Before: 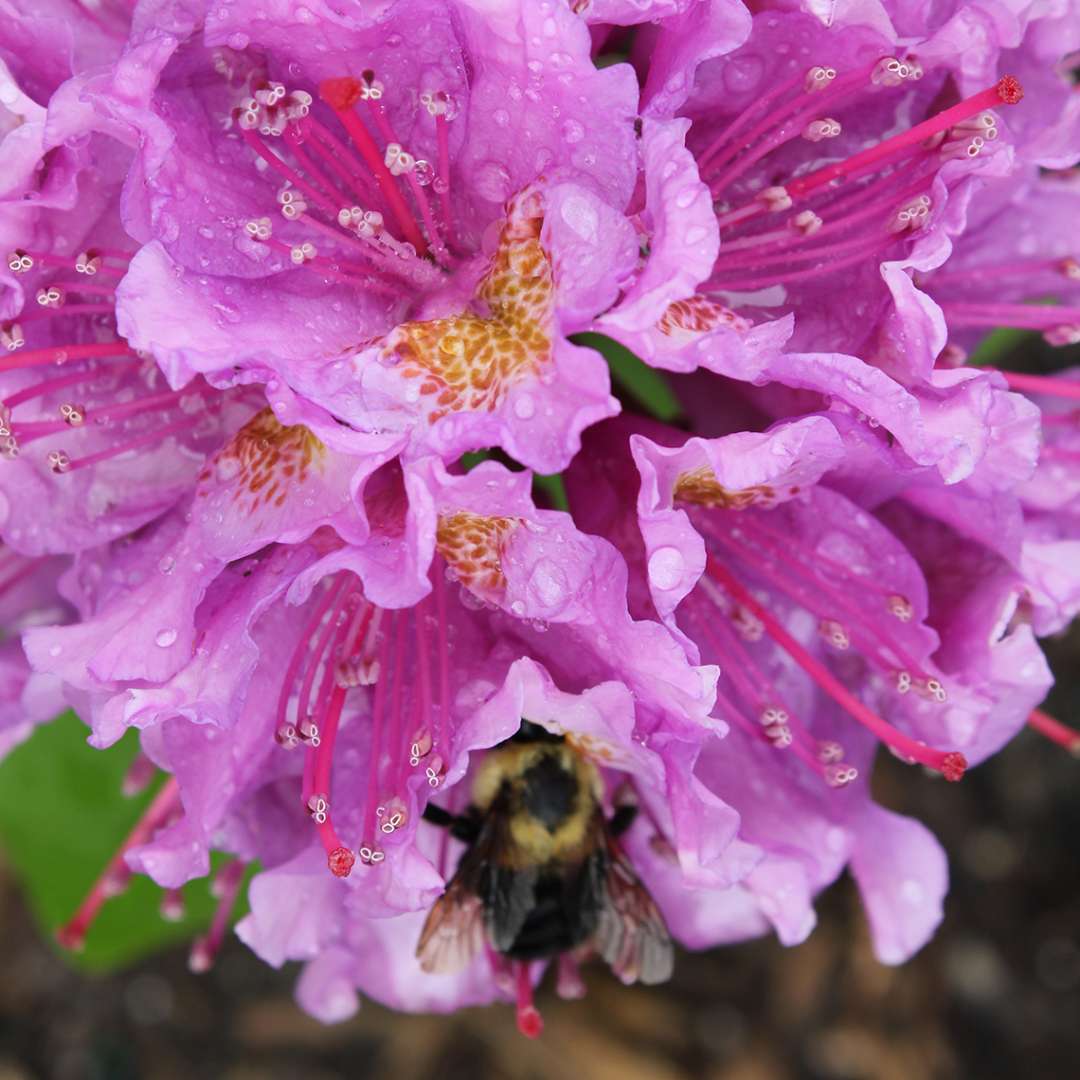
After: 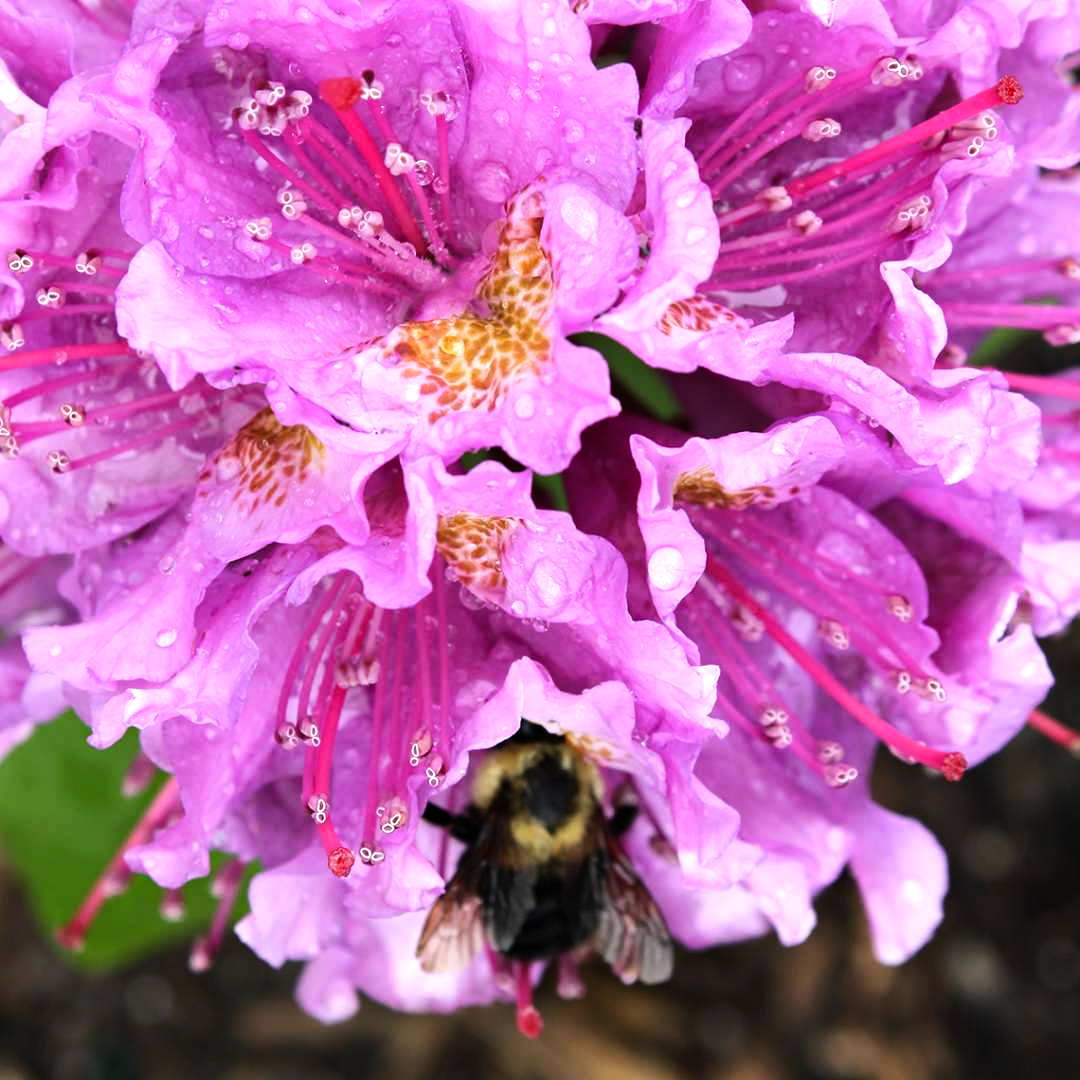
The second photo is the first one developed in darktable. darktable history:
tone equalizer: -8 EV -0.75 EV, -7 EV -0.7 EV, -6 EV -0.6 EV, -5 EV -0.4 EV, -3 EV 0.4 EV, -2 EV 0.6 EV, -1 EV 0.7 EV, +0 EV 0.75 EV, edges refinement/feathering 500, mask exposure compensation -1.57 EV, preserve details no
haze removal: strength 0.12, distance 0.25, compatibility mode true, adaptive false
white balance: red 1.009, blue 1.027
